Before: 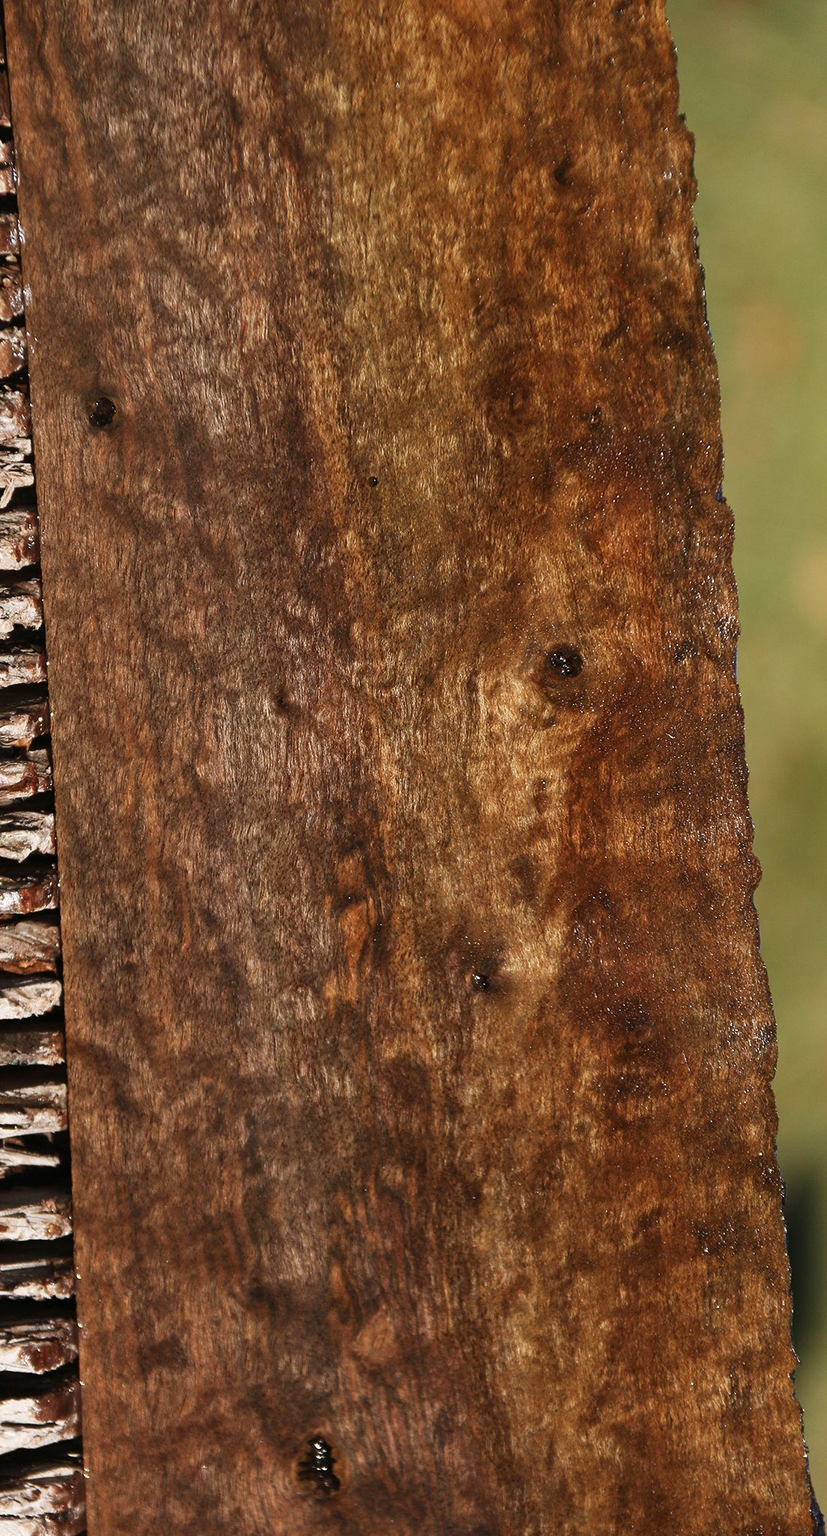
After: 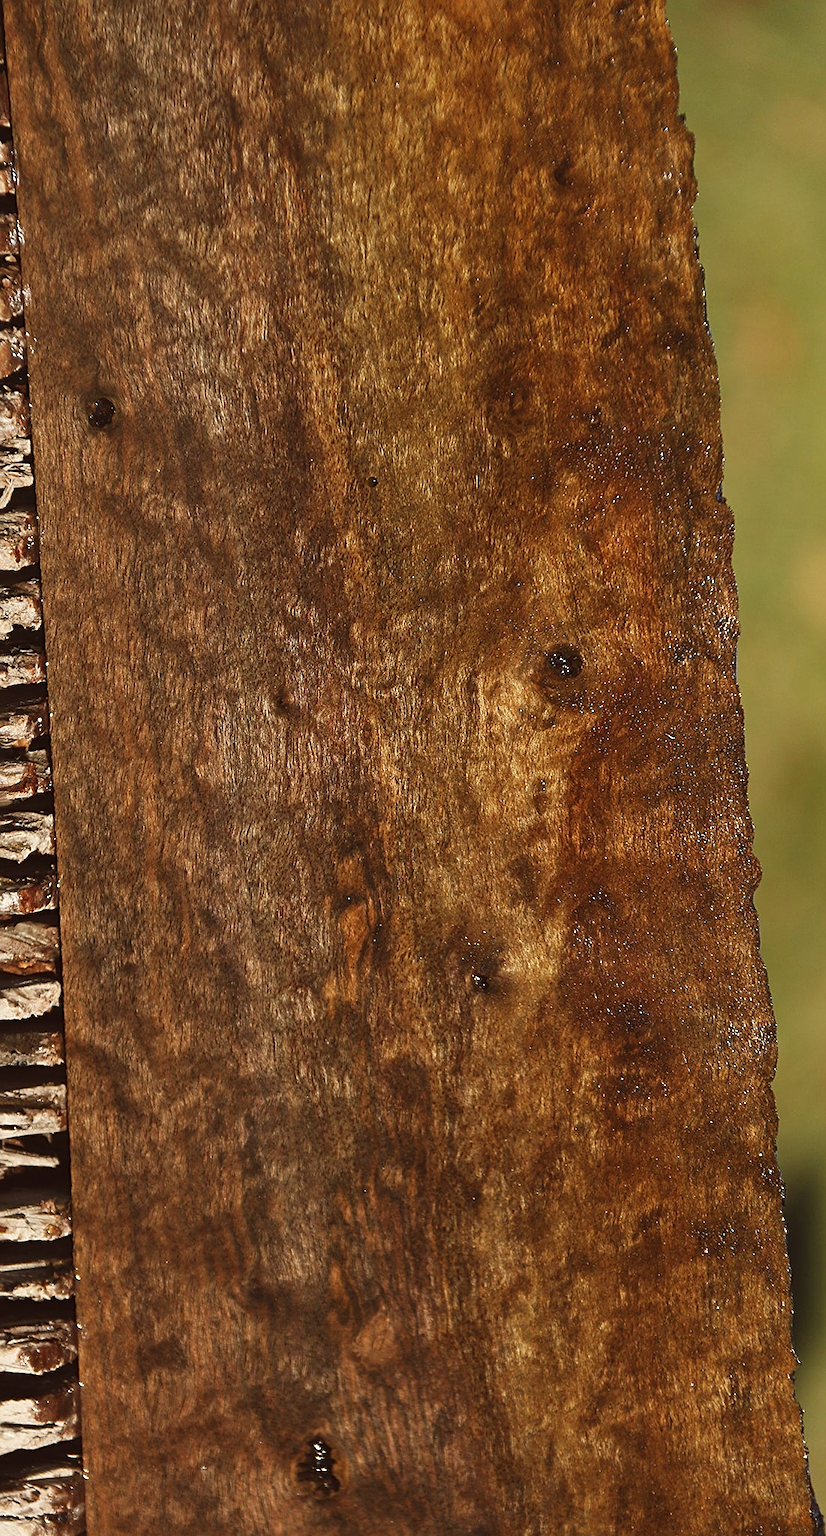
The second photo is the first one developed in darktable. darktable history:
sharpen: on, module defaults
crop and rotate: left 0.126%
color balance: lift [1.005, 1.002, 0.998, 0.998], gamma [1, 1.021, 1.02, 0.979], gain [0.923, 1.066, 1.056, 0.934]
